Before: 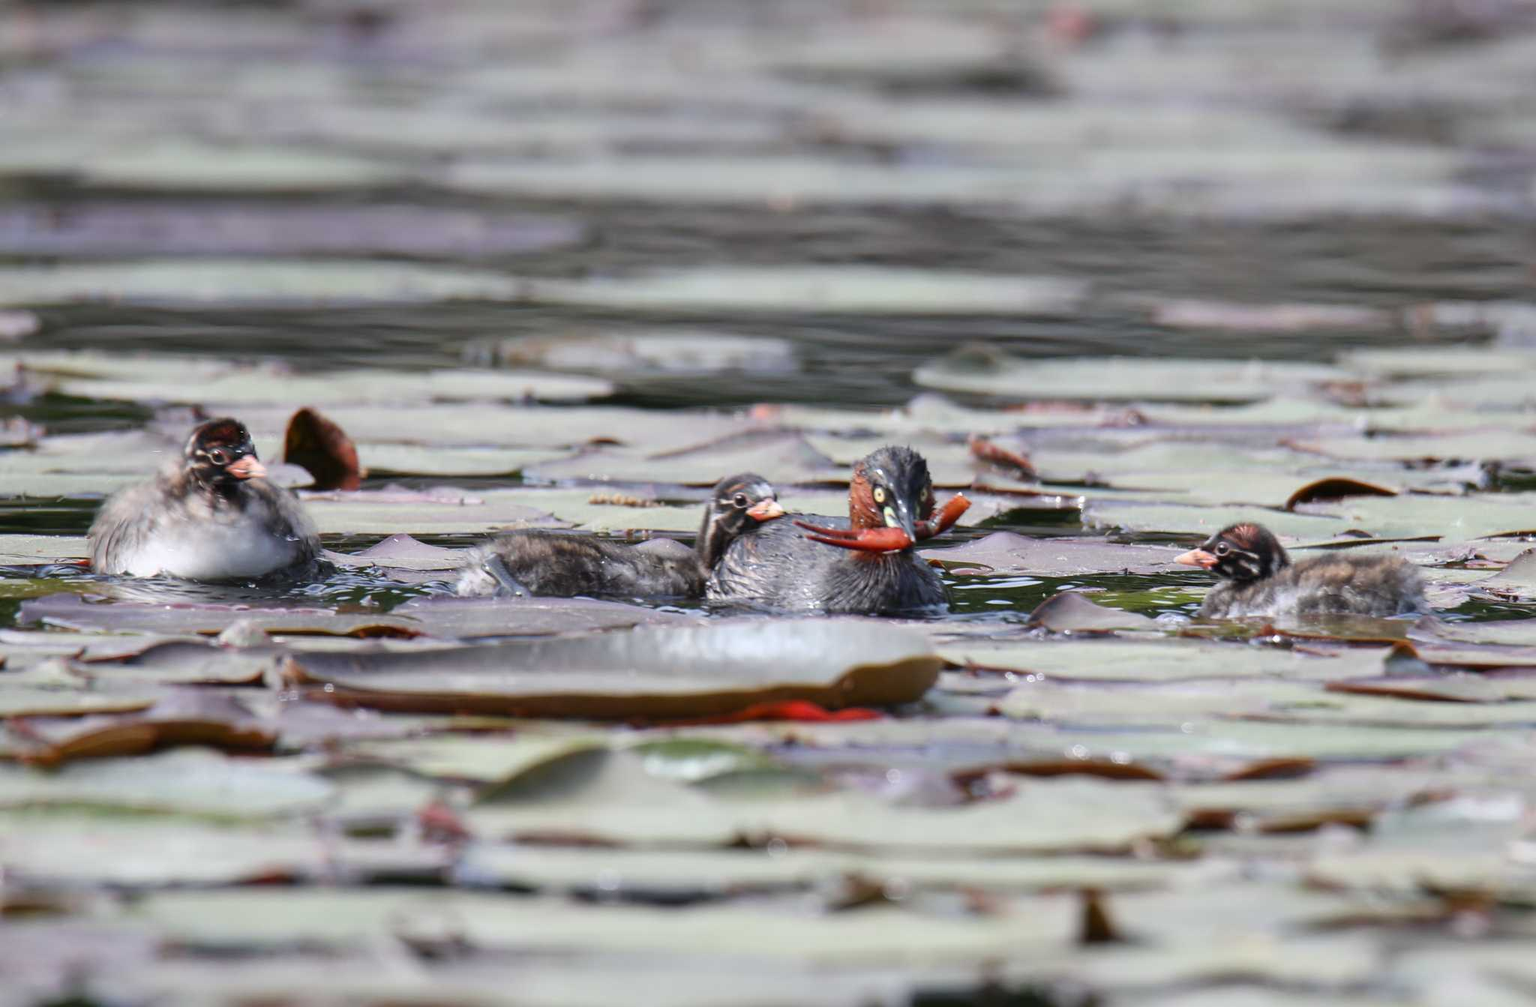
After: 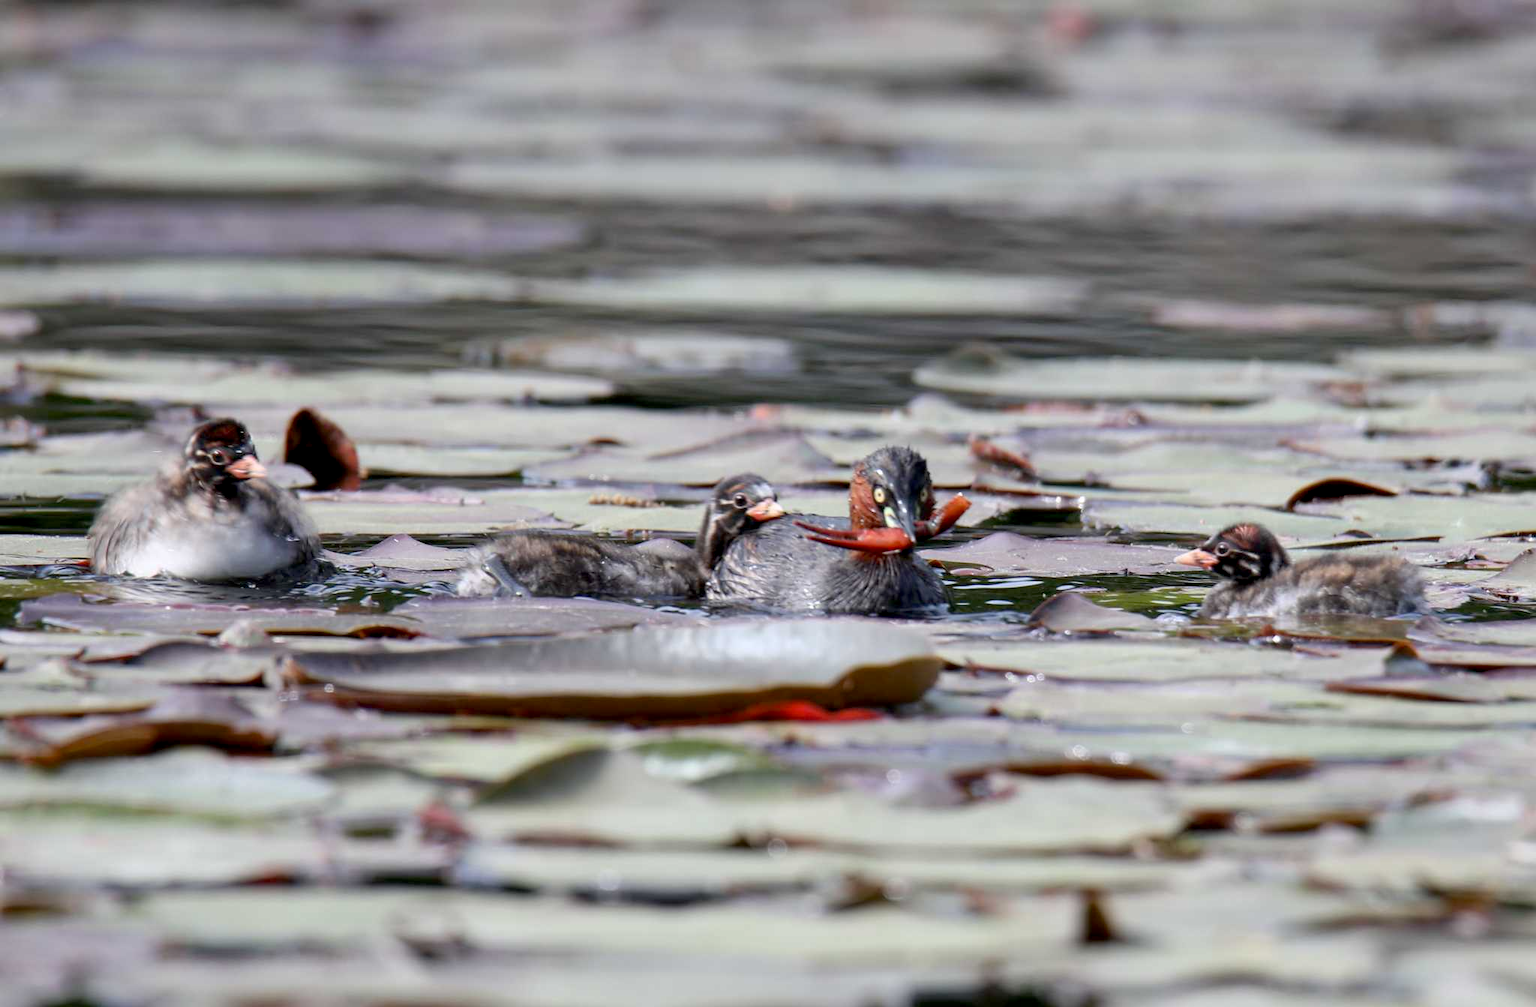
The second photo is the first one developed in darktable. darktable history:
exposure: black level correction 0.009, exposure 0.016 EV, compensate exposure bias true, compensate highlight preservation false
